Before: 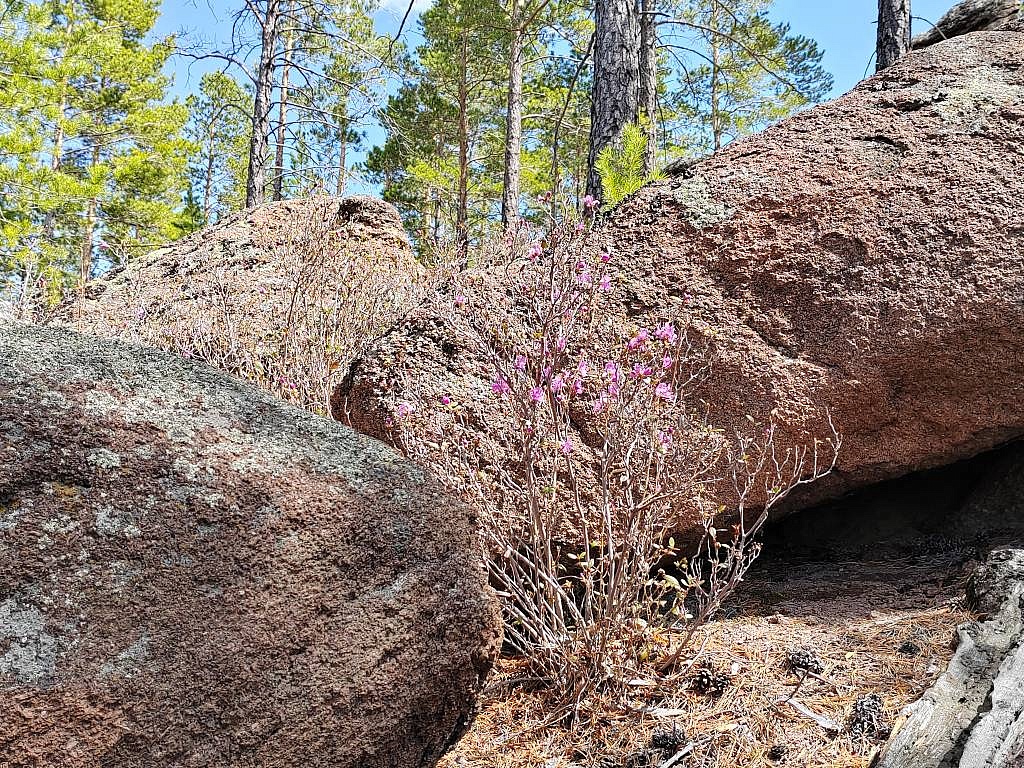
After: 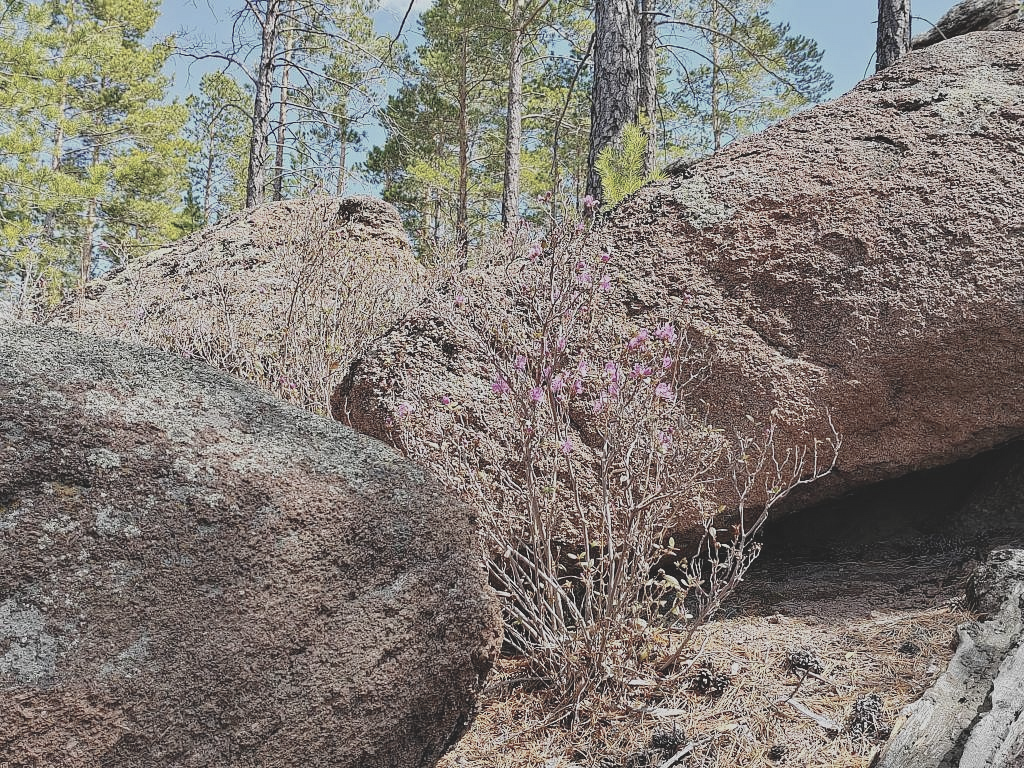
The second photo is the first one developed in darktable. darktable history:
contrast brightness saturation: contrast -0.261, saturation -0.444
